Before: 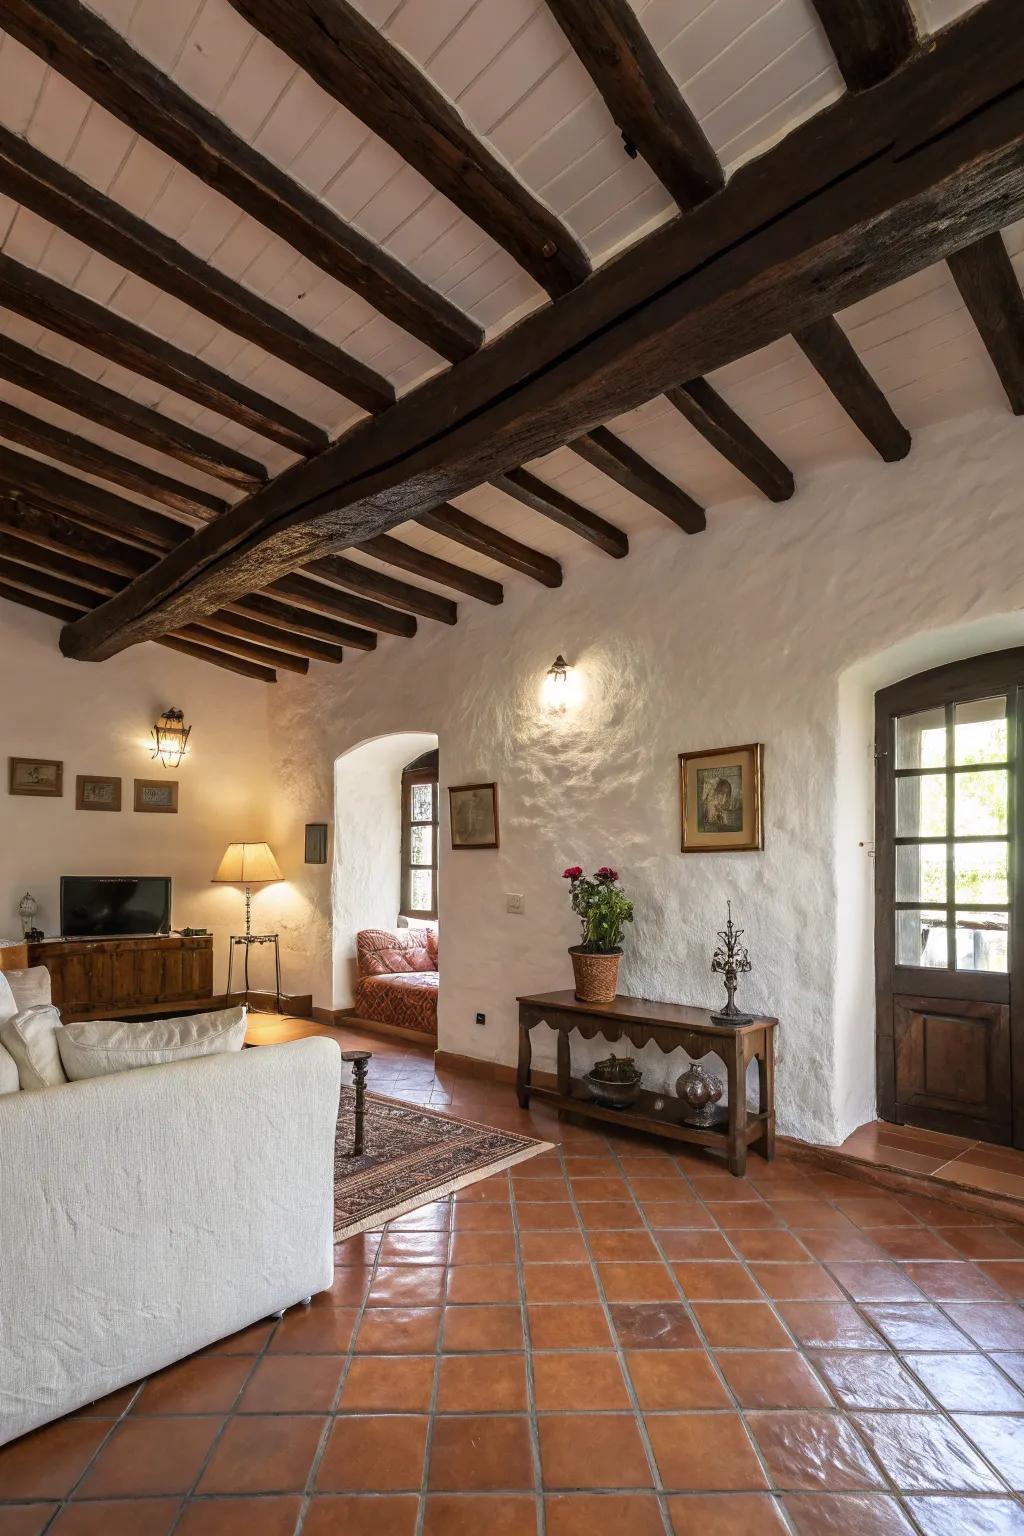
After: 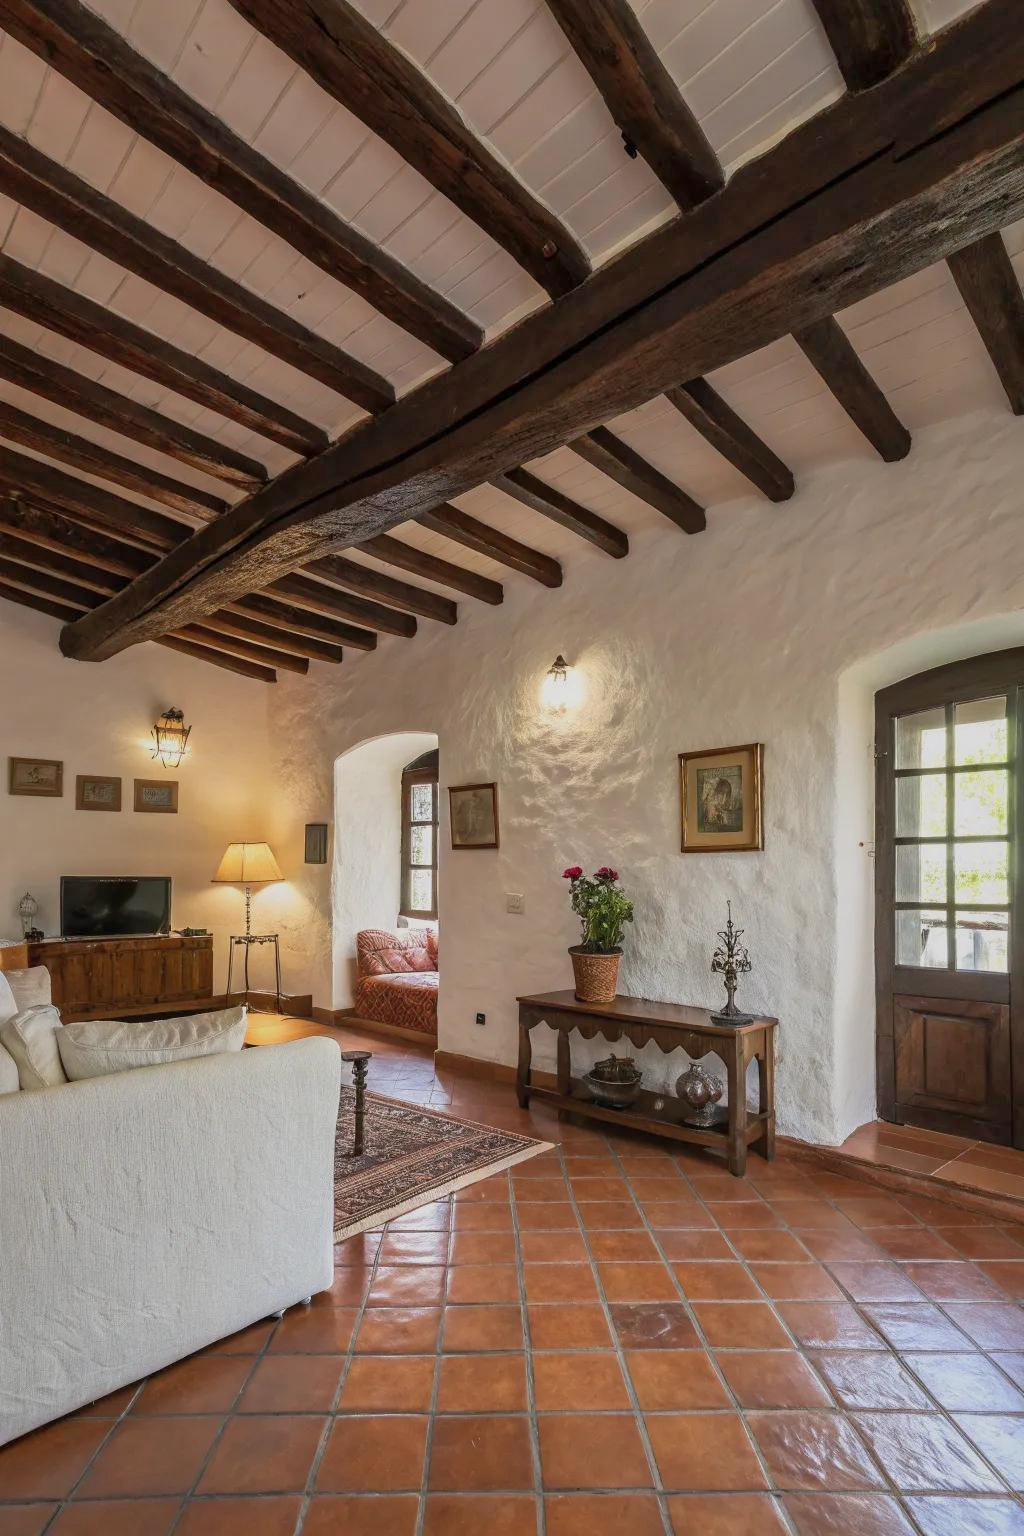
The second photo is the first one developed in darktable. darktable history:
tone equalizer: -8 EV -0.001 EV, -7 EV 0.004 EV, -6 EV -0.022 EV, -5 EV 0.01 EV, -4 EV -0.027 EV, -3 EV 0.039 EV, -2 EV -0.048 EV, -1 EV -0.267 EV, +0 EV -0.552 EV, edges refinement/feathering 500, mask exposure compensation -1.57 EV, preserve details no
shadows and highlights: on, module defaults
